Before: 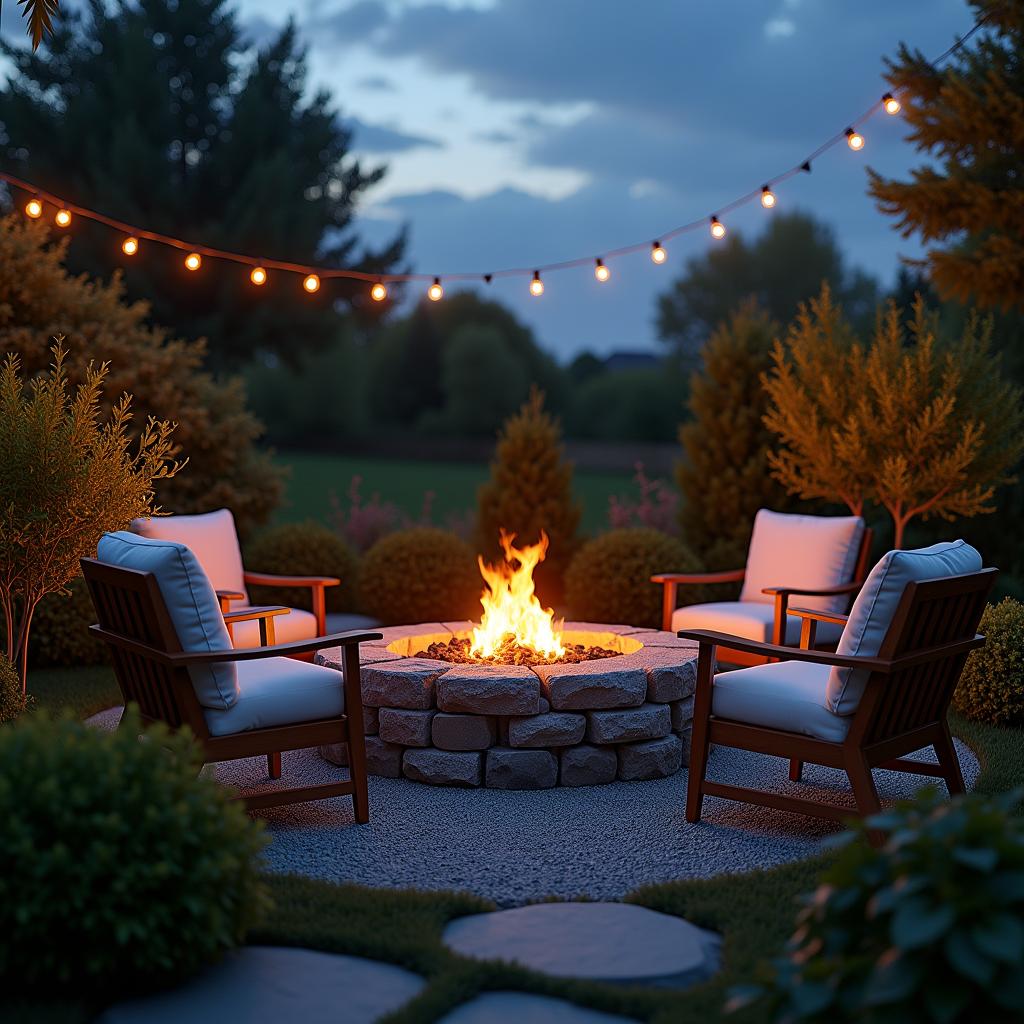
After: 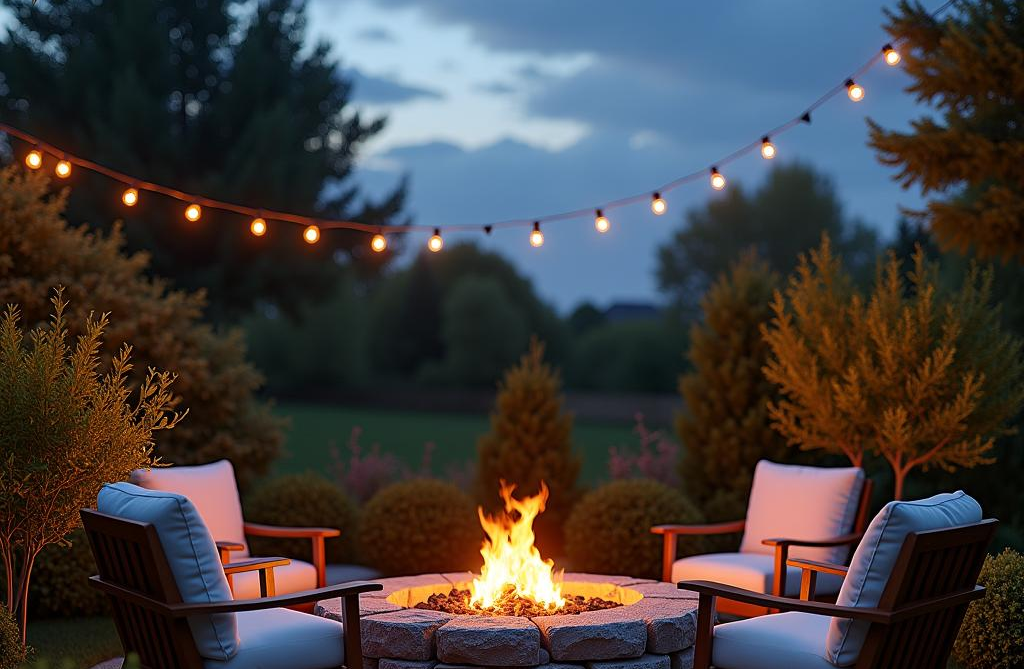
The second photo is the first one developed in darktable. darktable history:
crop and rotate: top 4.798%, bottom 29.865%
